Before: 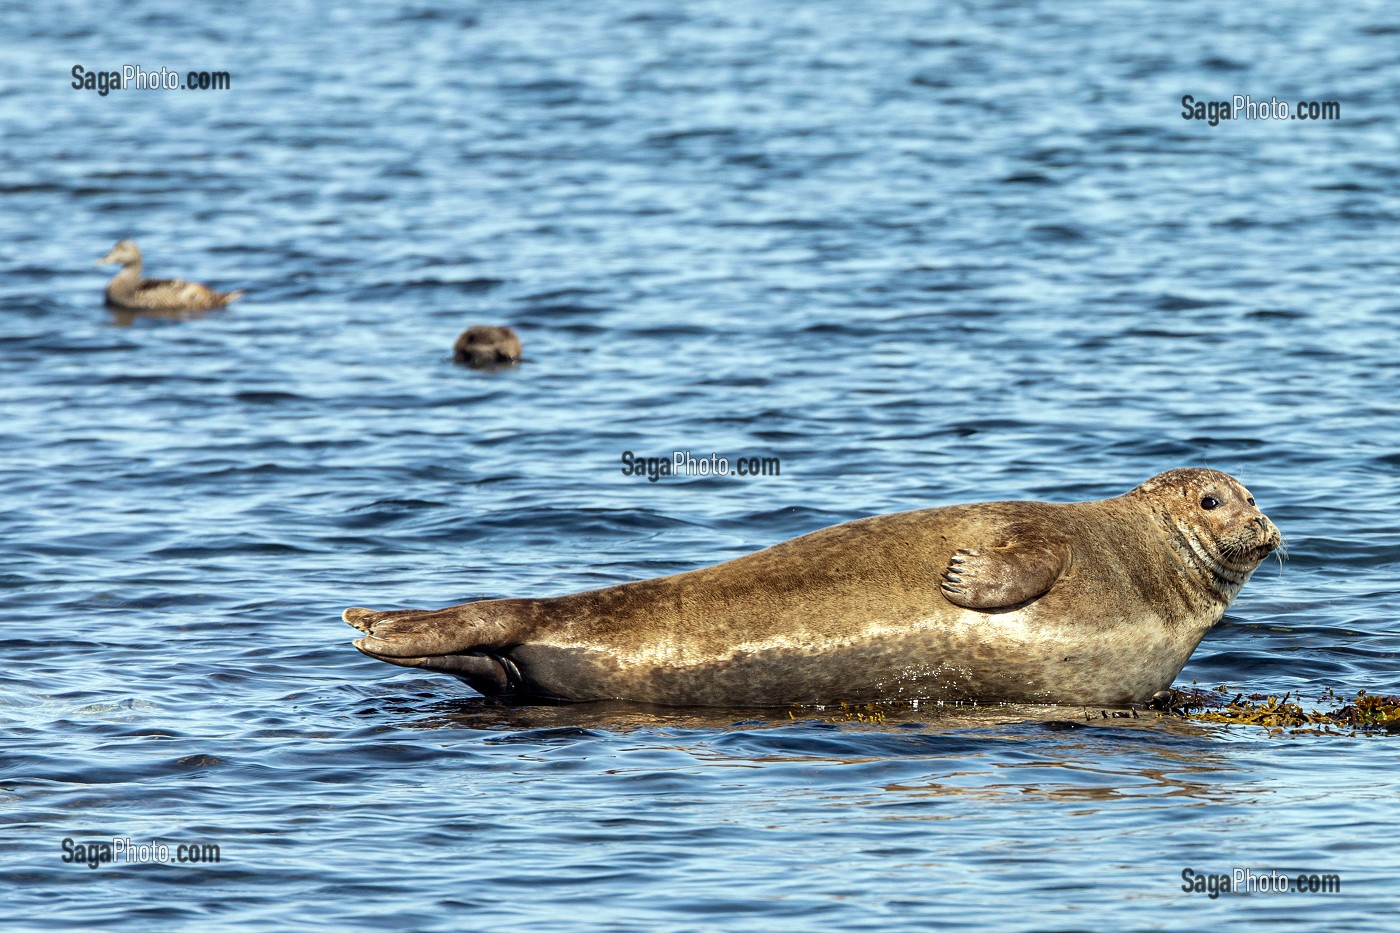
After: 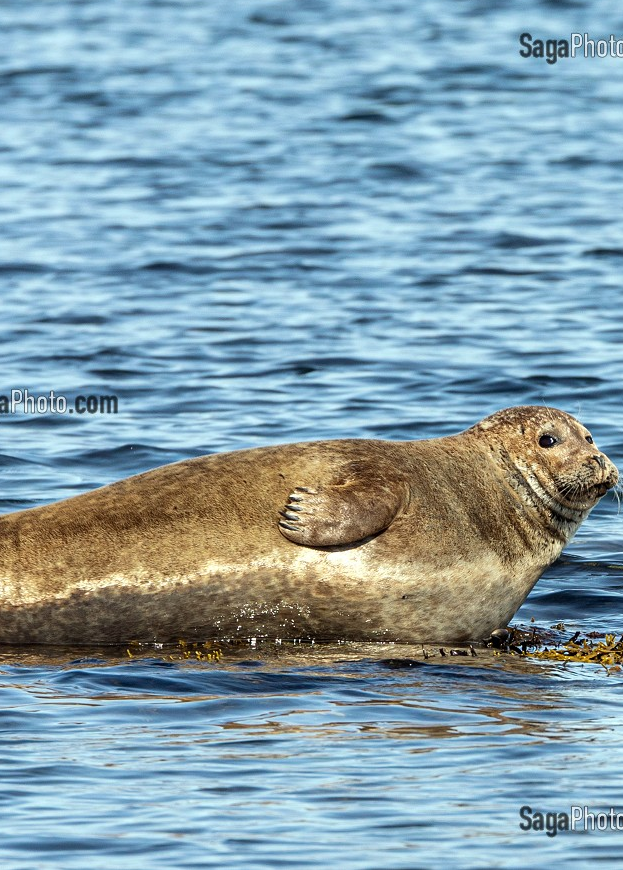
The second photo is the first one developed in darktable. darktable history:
crop: left 47.352%, top 6.752%, right 8.118%
